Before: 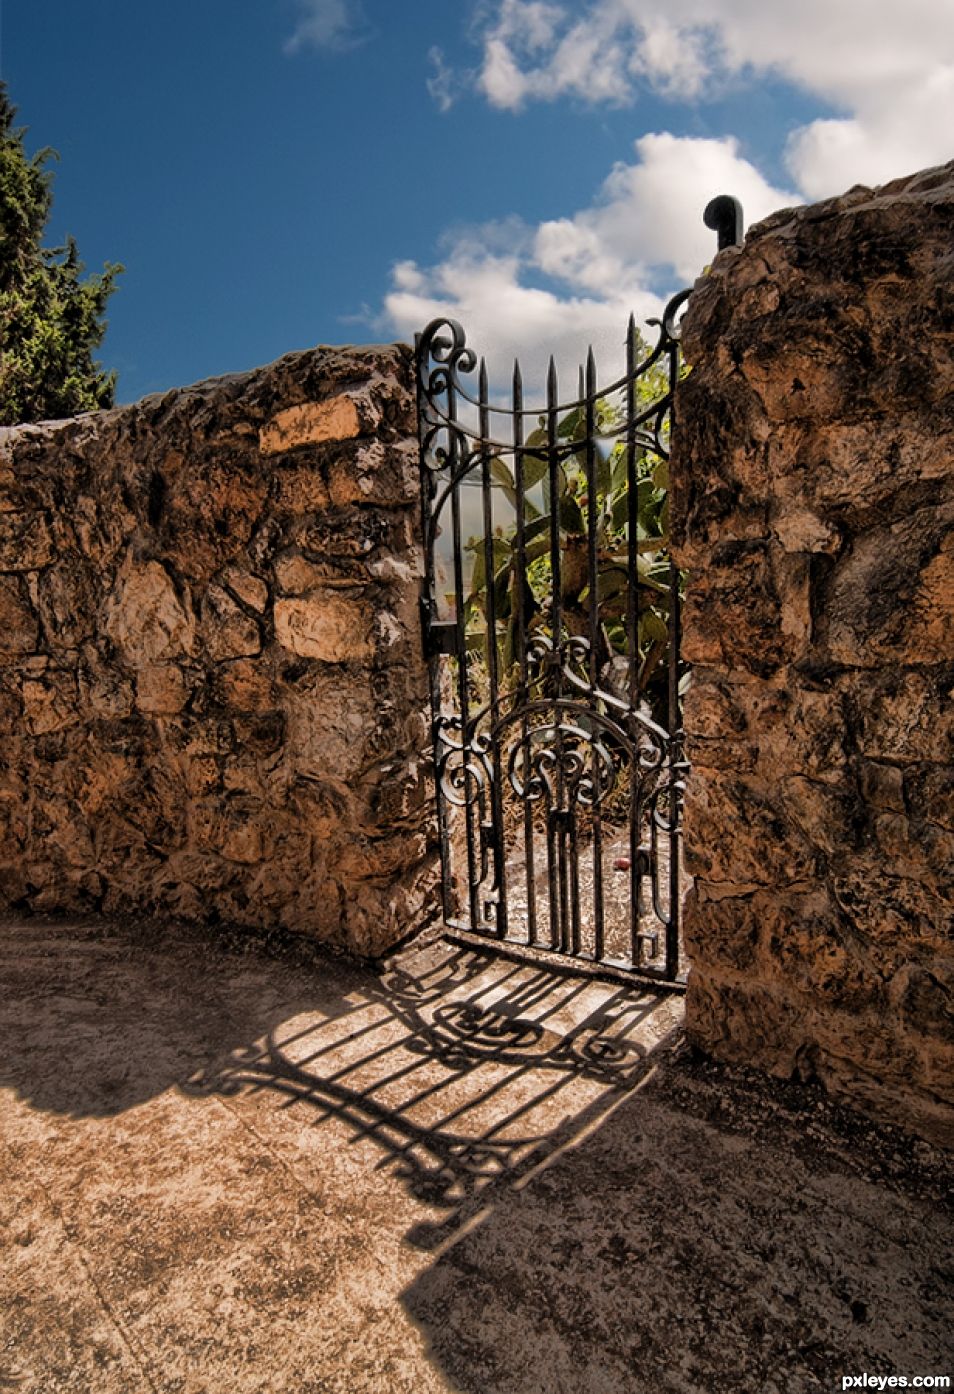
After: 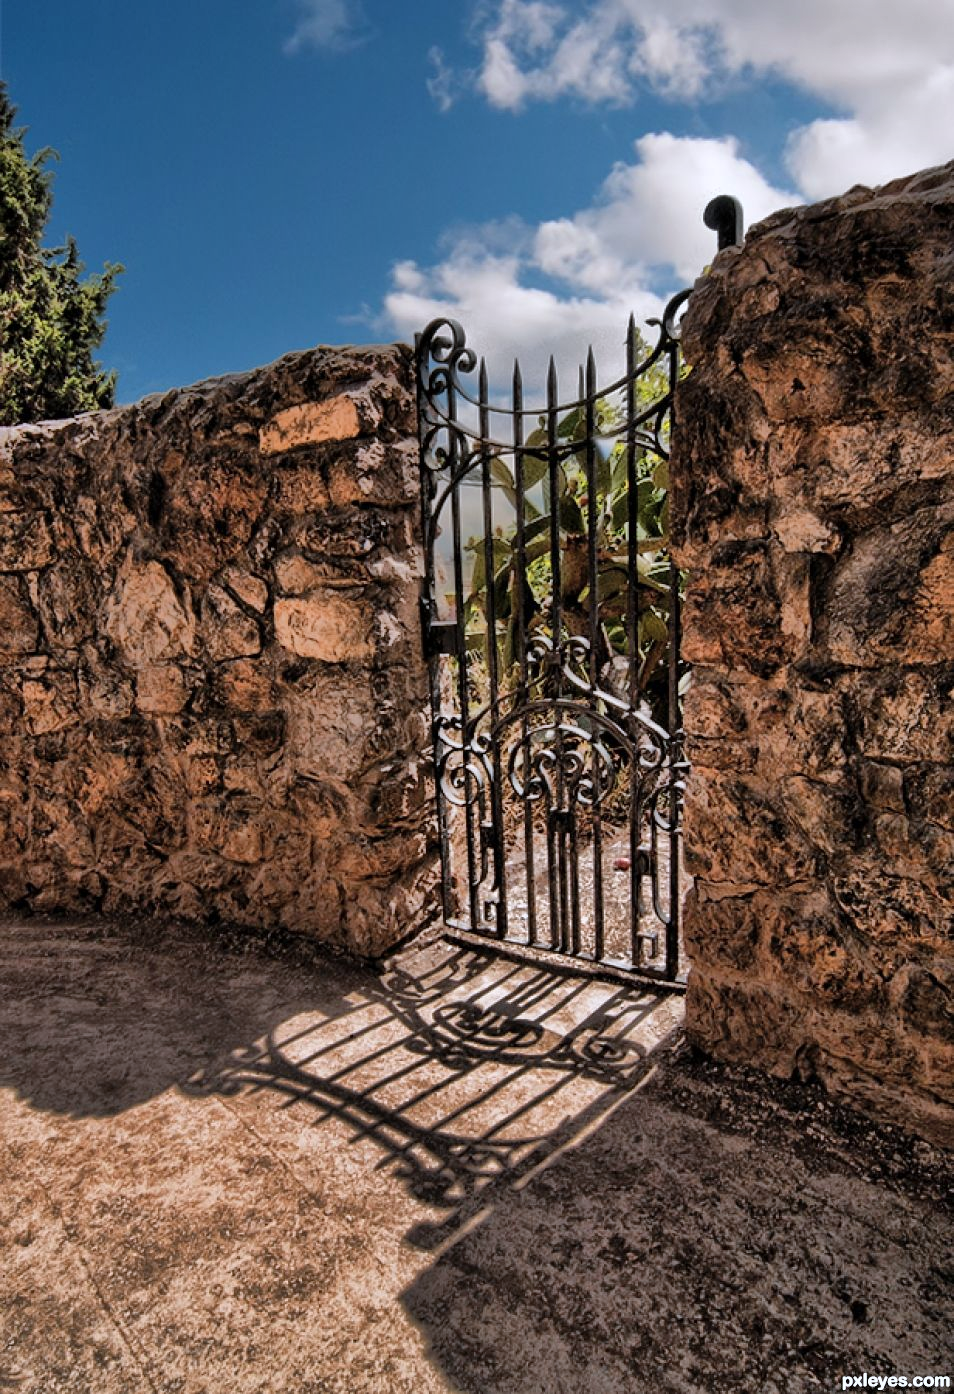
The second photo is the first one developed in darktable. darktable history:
rotate and perspective: crop left 0, crop top 0
shadows and highlights: soften with gaussian
color correction: highlights a* -0.772, highlights b* -8.92
